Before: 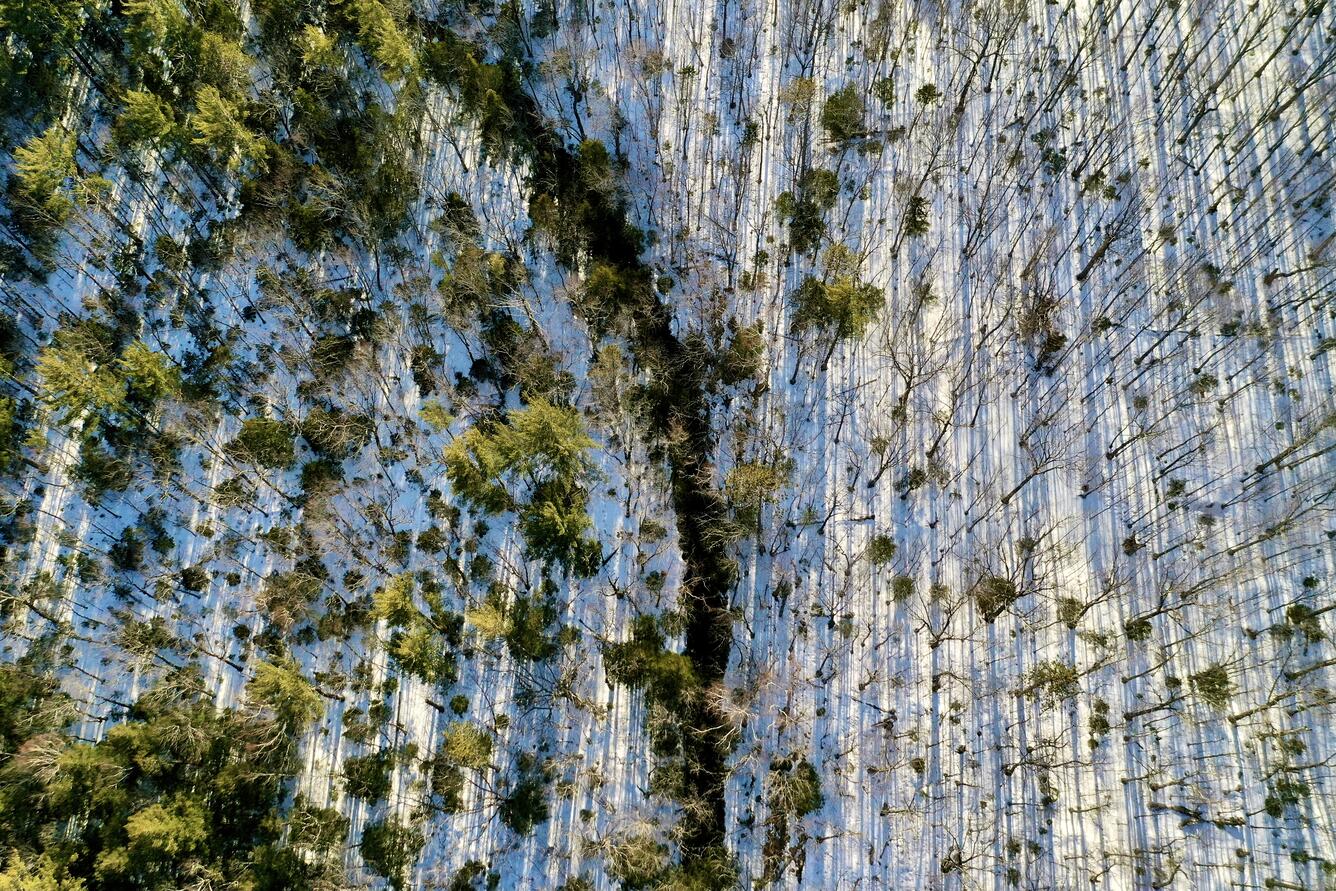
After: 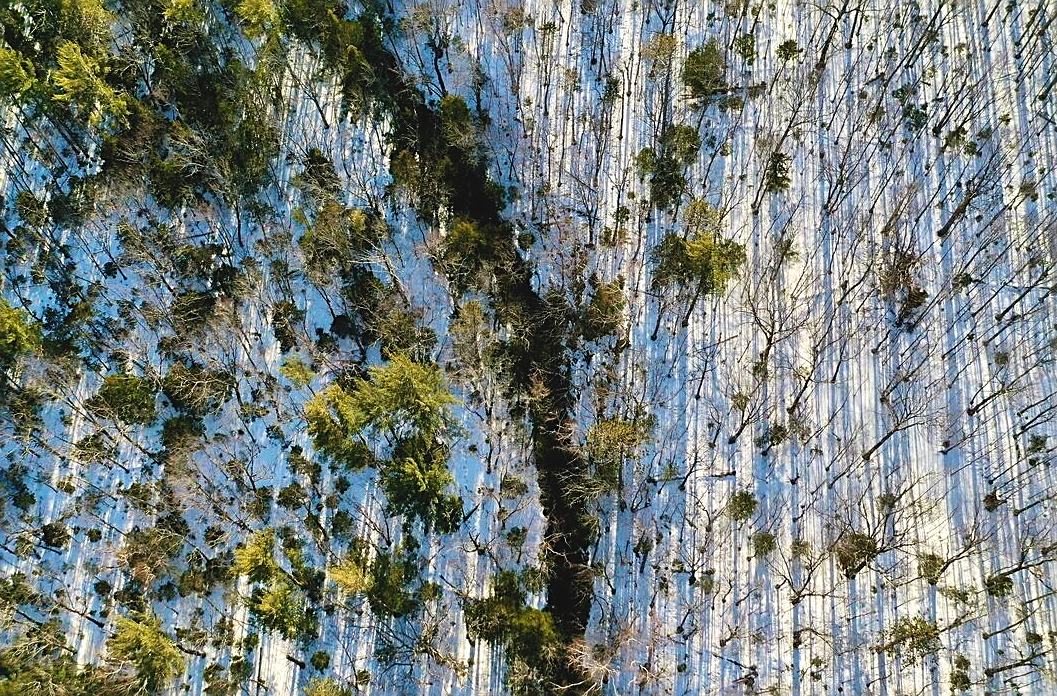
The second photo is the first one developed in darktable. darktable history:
crop and rotate: left 10.454%, top 4.997%, right 10.424%, bottom 16.78%
sharpen: on, module defaults
exposure: black level correction -0.006, exposure 0.068 EV, compensate highlight preservation false
